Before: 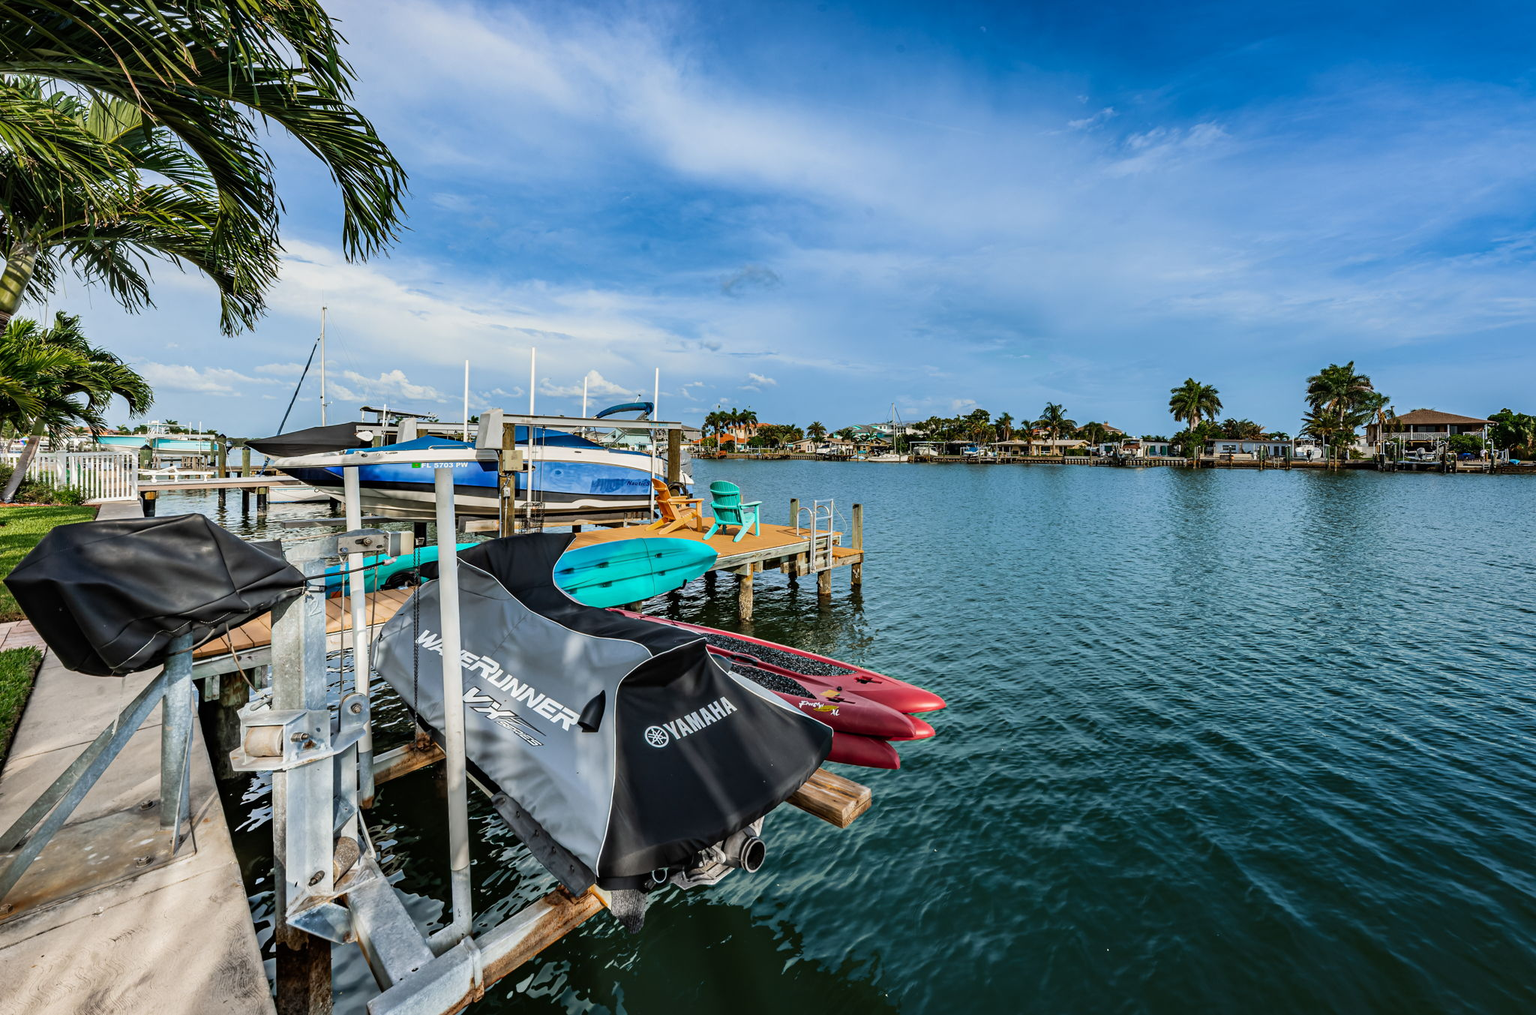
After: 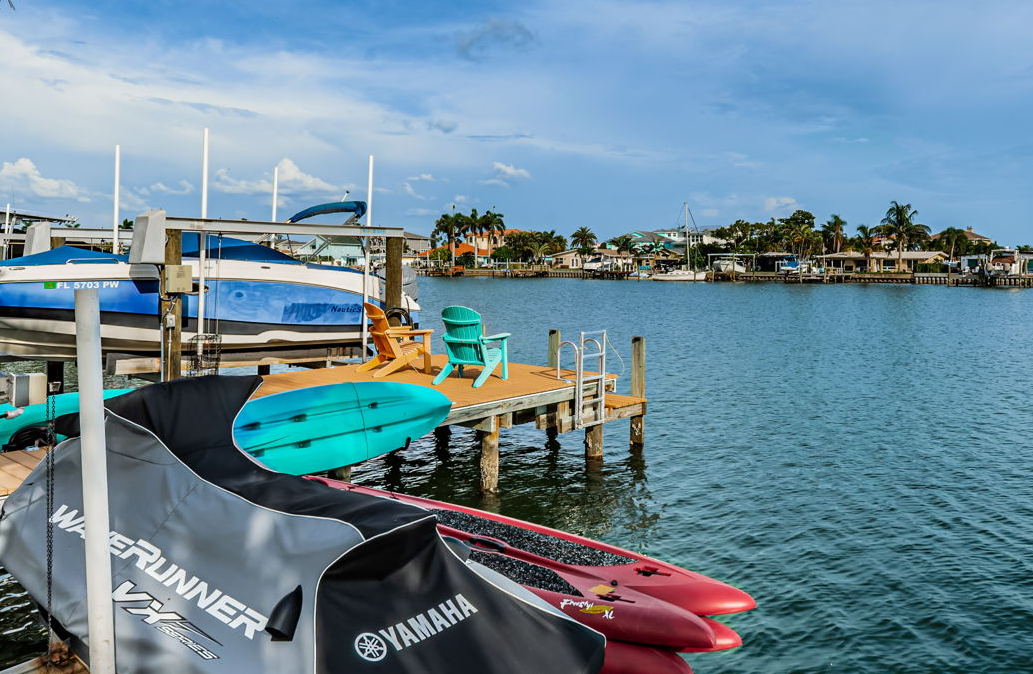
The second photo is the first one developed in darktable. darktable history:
crop: left 24.696%, top 24.832%, right 24.854%, bottom 25.332%
